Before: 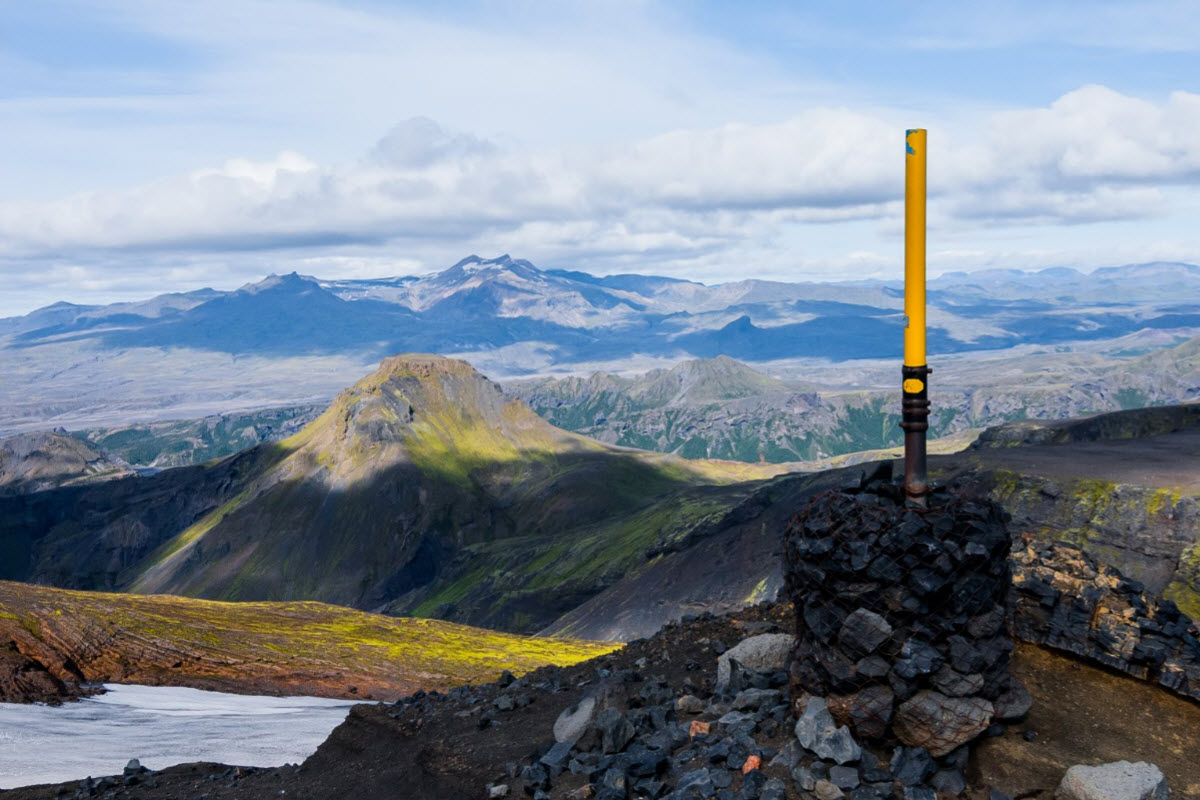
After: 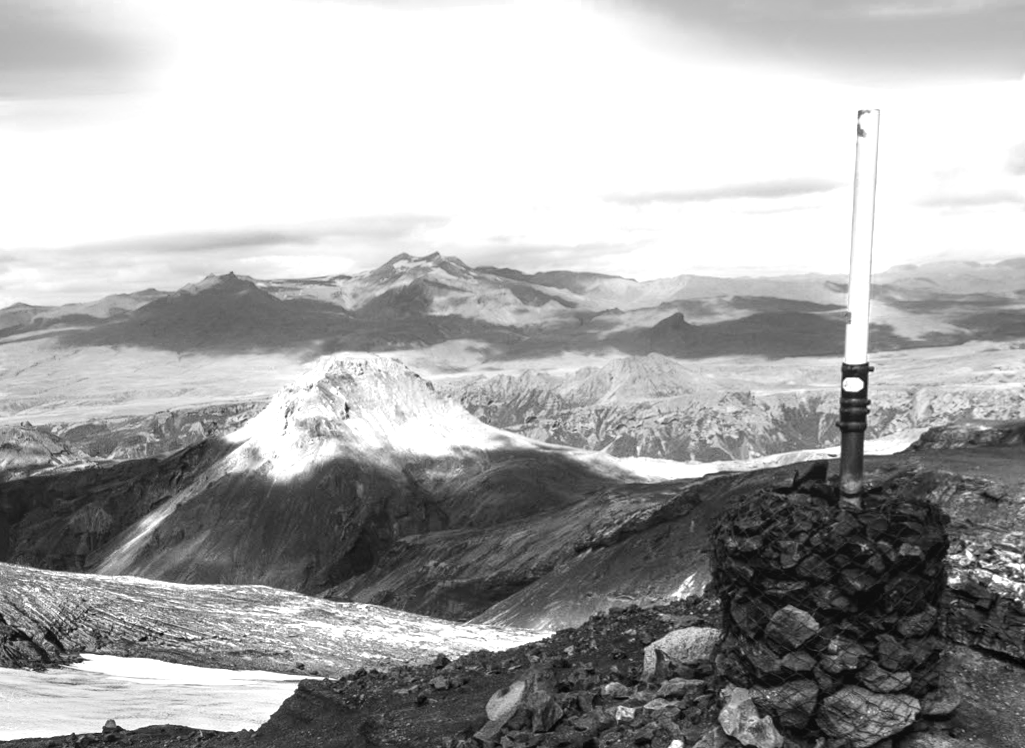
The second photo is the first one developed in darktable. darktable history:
crop: right 9.509%, bottom 0.031%
exposure: exposure 2.207 EV, compensate highlight preservation false
local contrast: on, module defaults
contrast brightness saturation: contrast 0.07, brightness -0.14, saturation 0.11
rotate and perspective: rotation 0.062°, lens shift (vertical) 0.115, lens shift (horizontal) -0.133, crop left 0.047, crop right 0.94, crop top 0.061, crop bottom 0.94
color balance rgb: linear chroma grading › global chroma 13.3%, global vibrance 41.49%
monochrome: a 79.32, b 81.83, size 1.1
